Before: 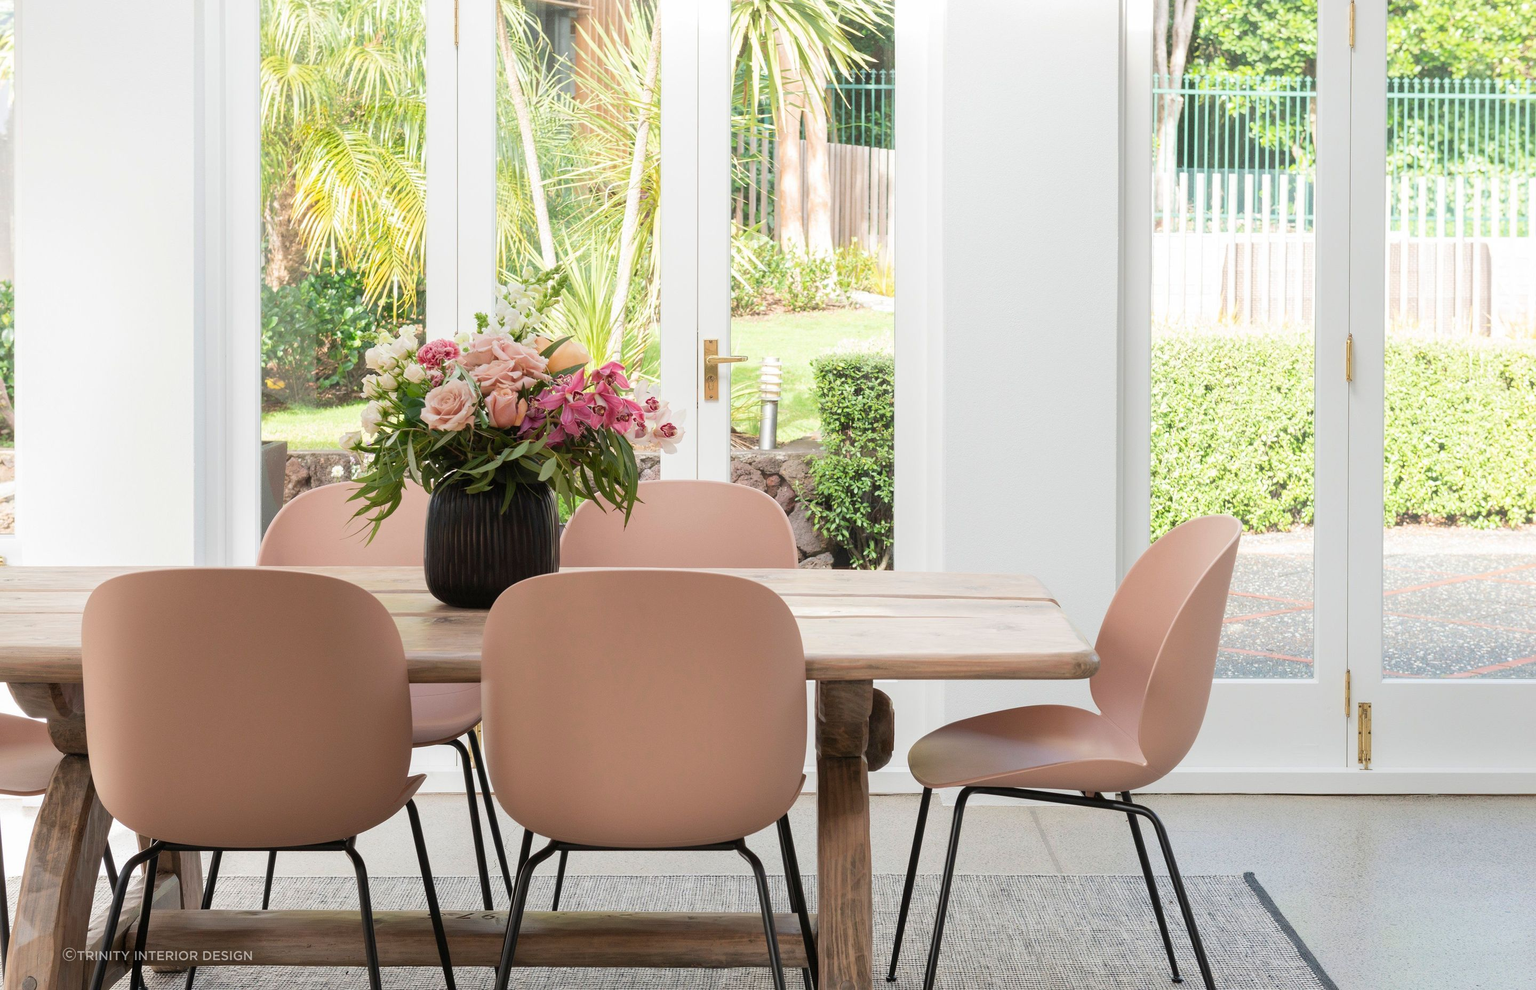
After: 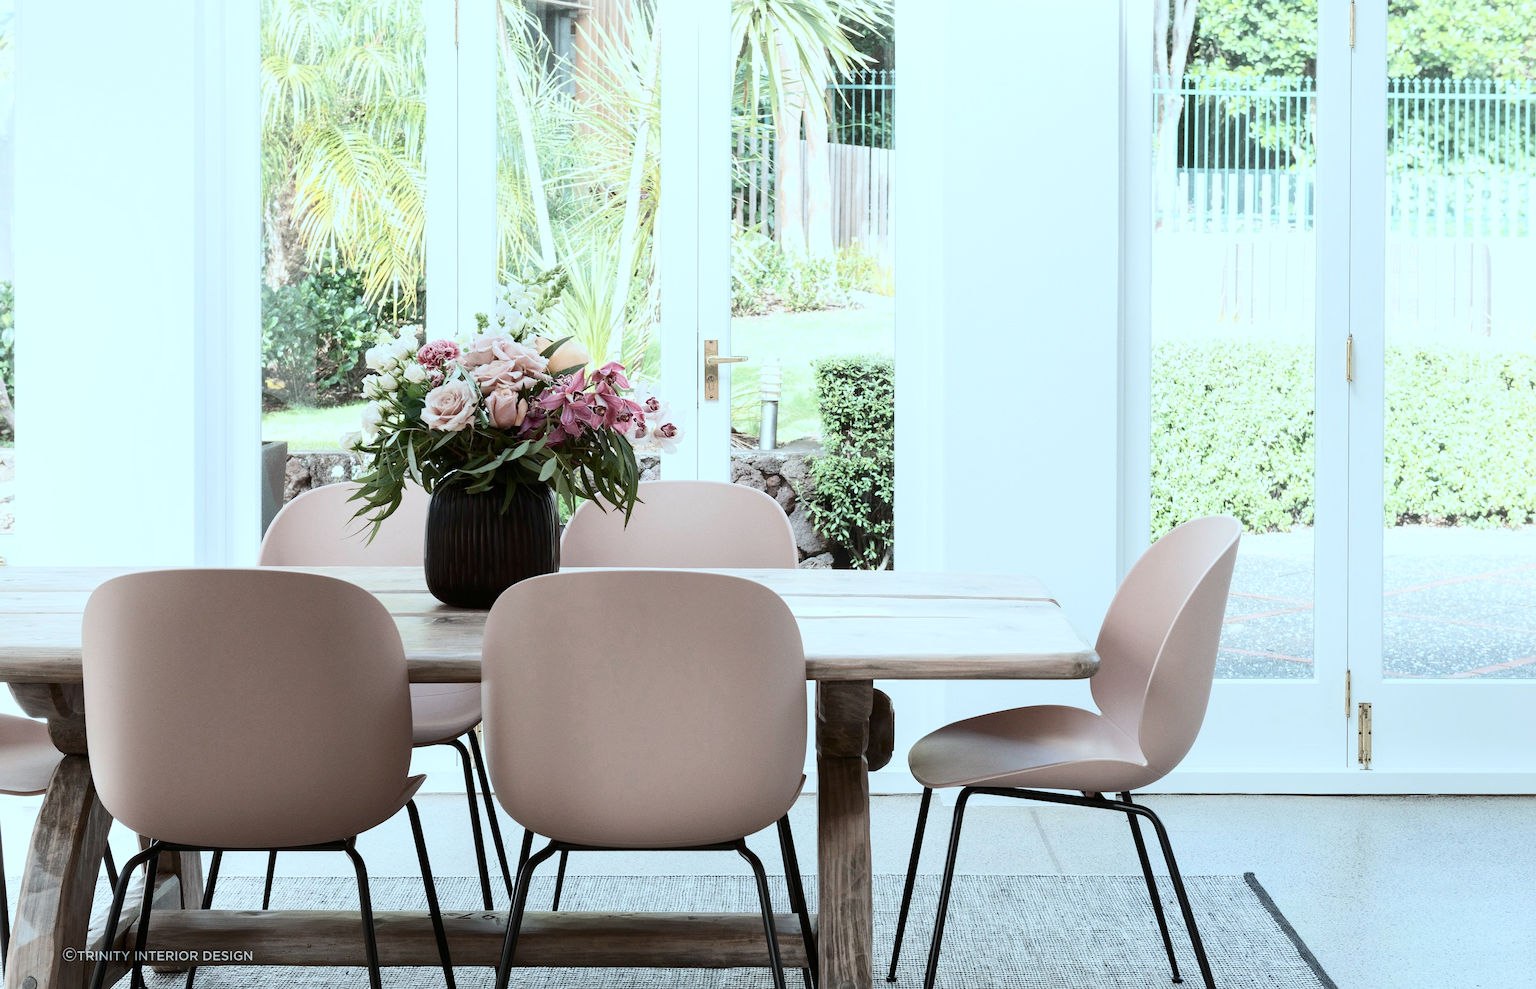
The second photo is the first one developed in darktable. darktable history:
color correction: highlights a* -12.71, highlights b* -17.66, saturation 0.695
contrast brightness saturation: contrast 0.294
